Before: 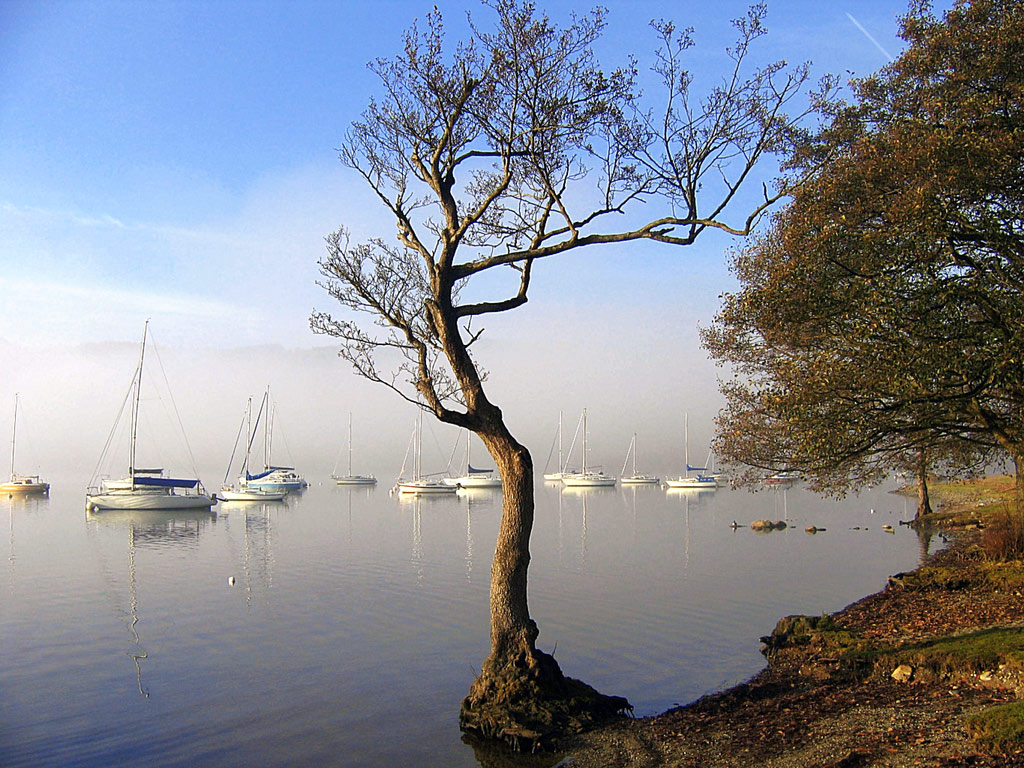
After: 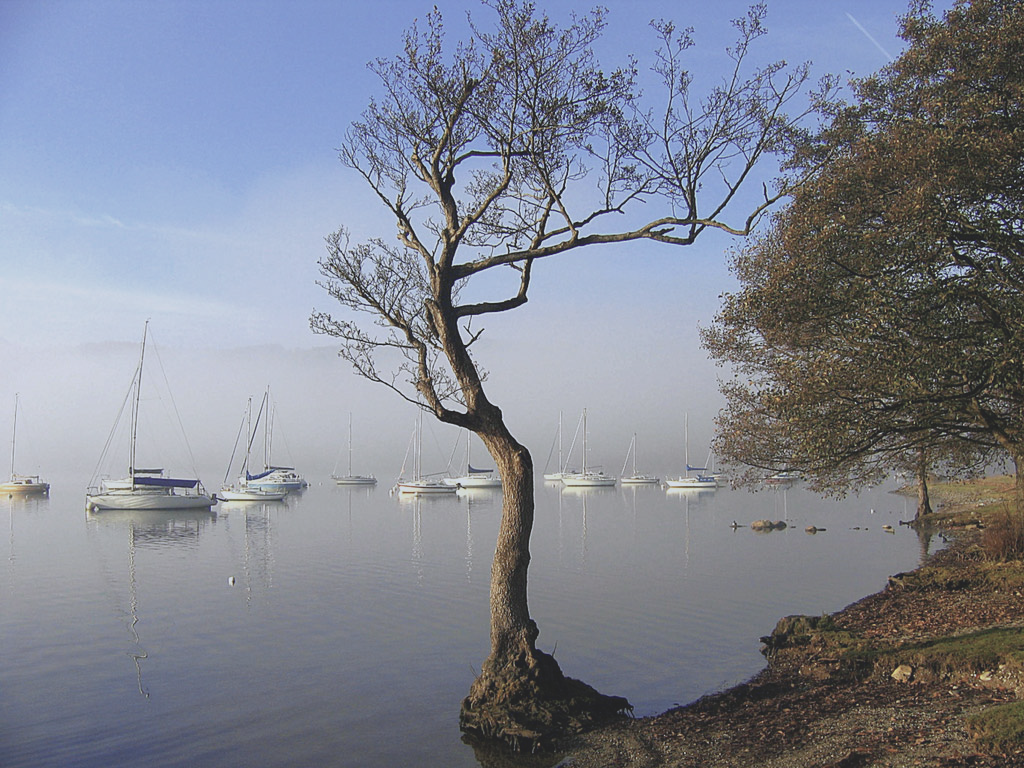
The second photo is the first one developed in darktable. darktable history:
white balance: red 0.954, blue 1.079
contrast brightness saturation: contrast -0.26, saturation -0.43
